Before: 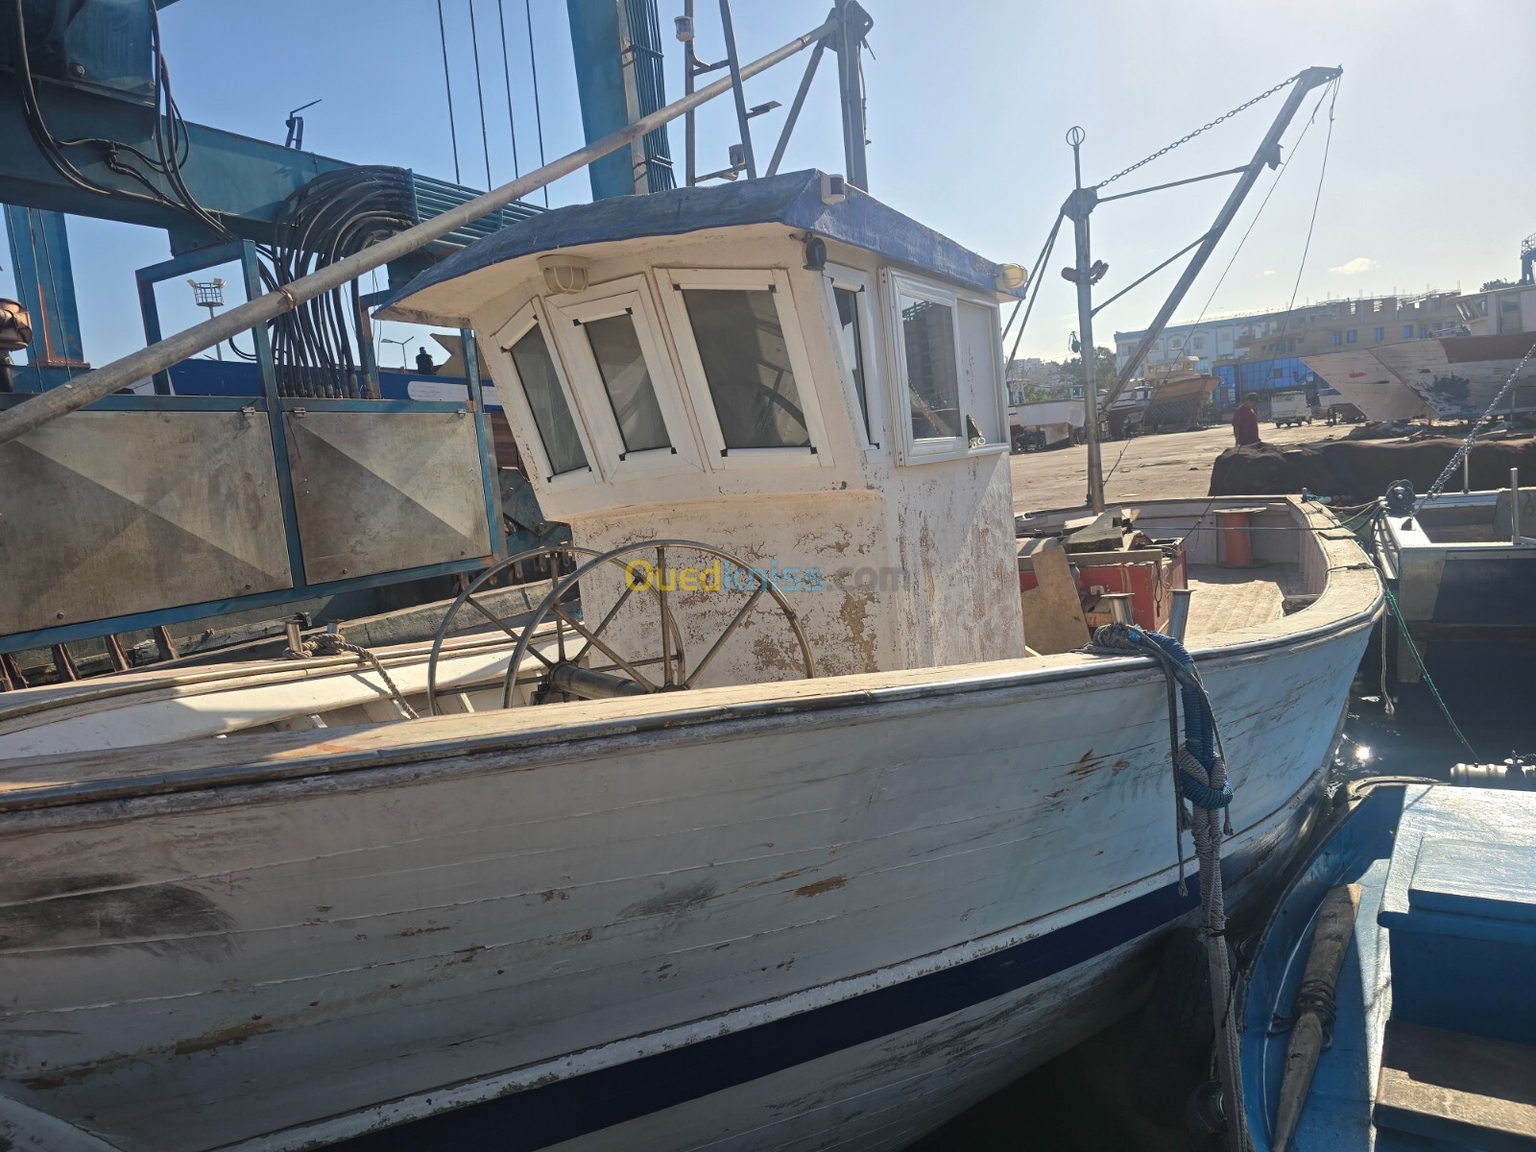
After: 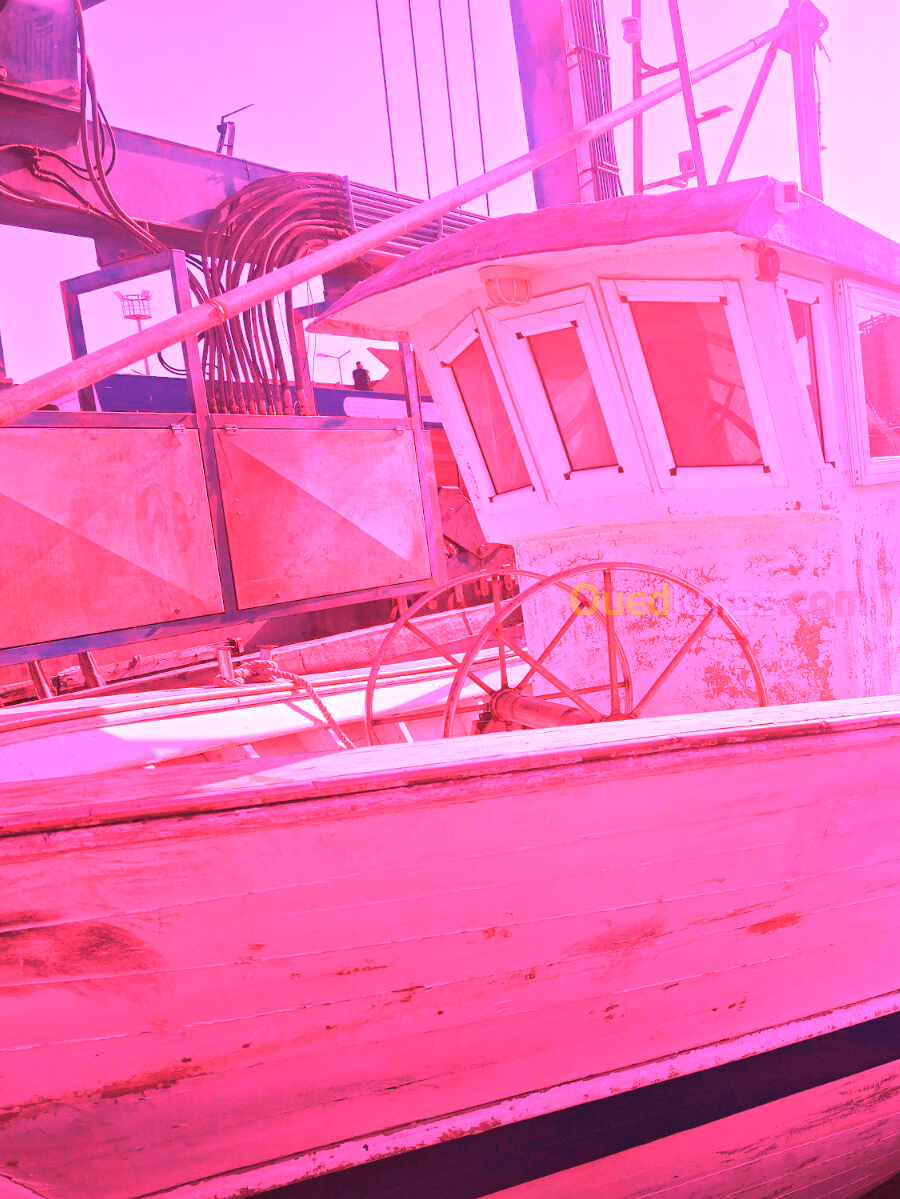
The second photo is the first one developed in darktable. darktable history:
crop: left 5.114%, right 38.589%
white balance: red 4.26, blue 1.802
